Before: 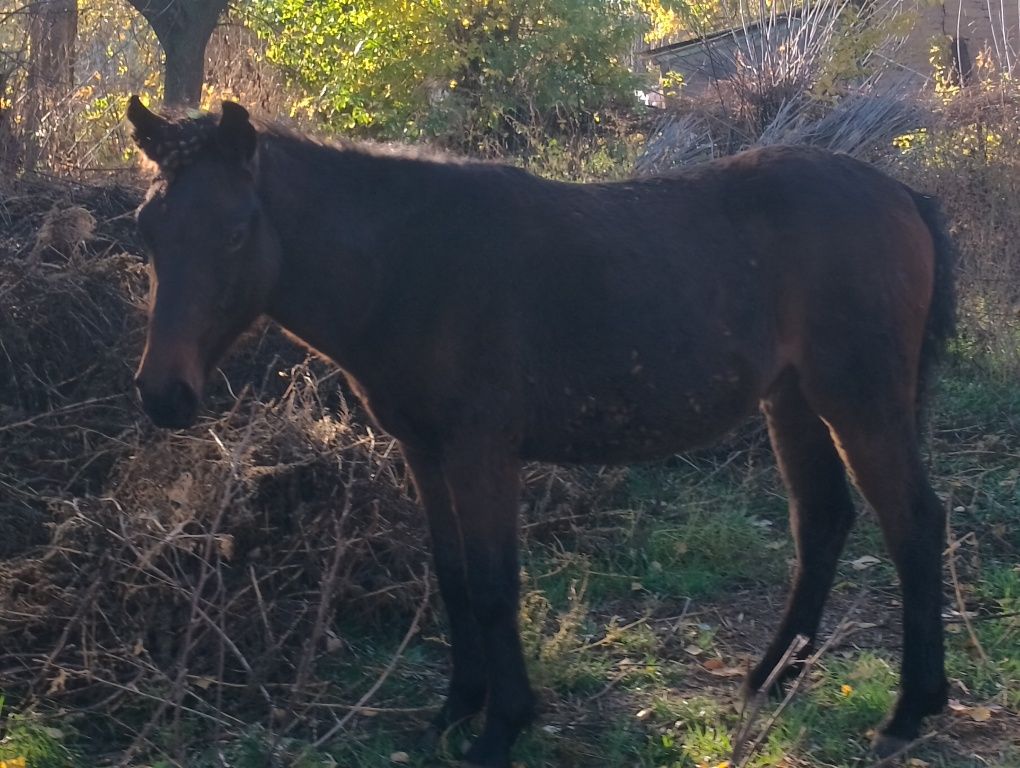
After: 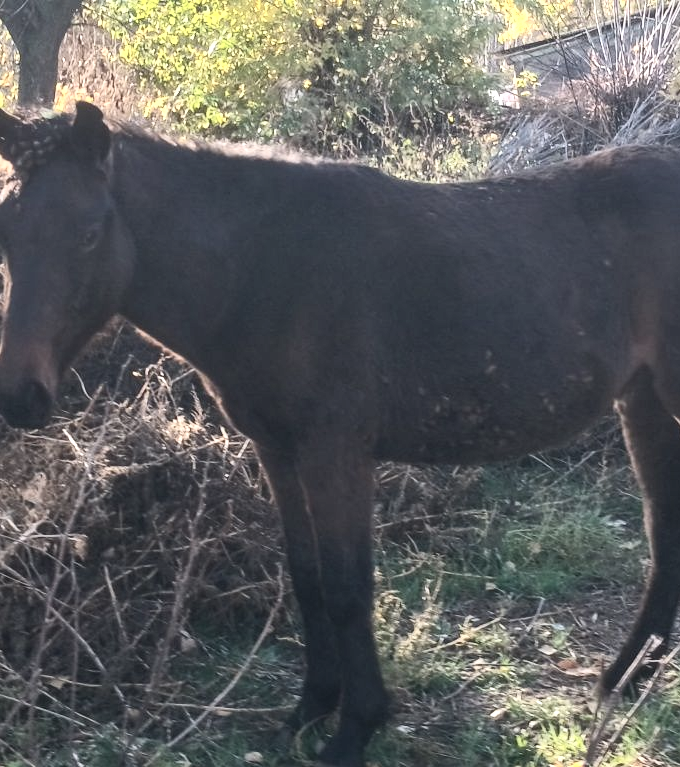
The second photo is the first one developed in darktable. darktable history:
crop and rotate: left 14.346%, right 18.98%
local contrast: detail 130%
contrast brightness saturation: contrast 0.429, brightness 0.55, saturation -0.183
